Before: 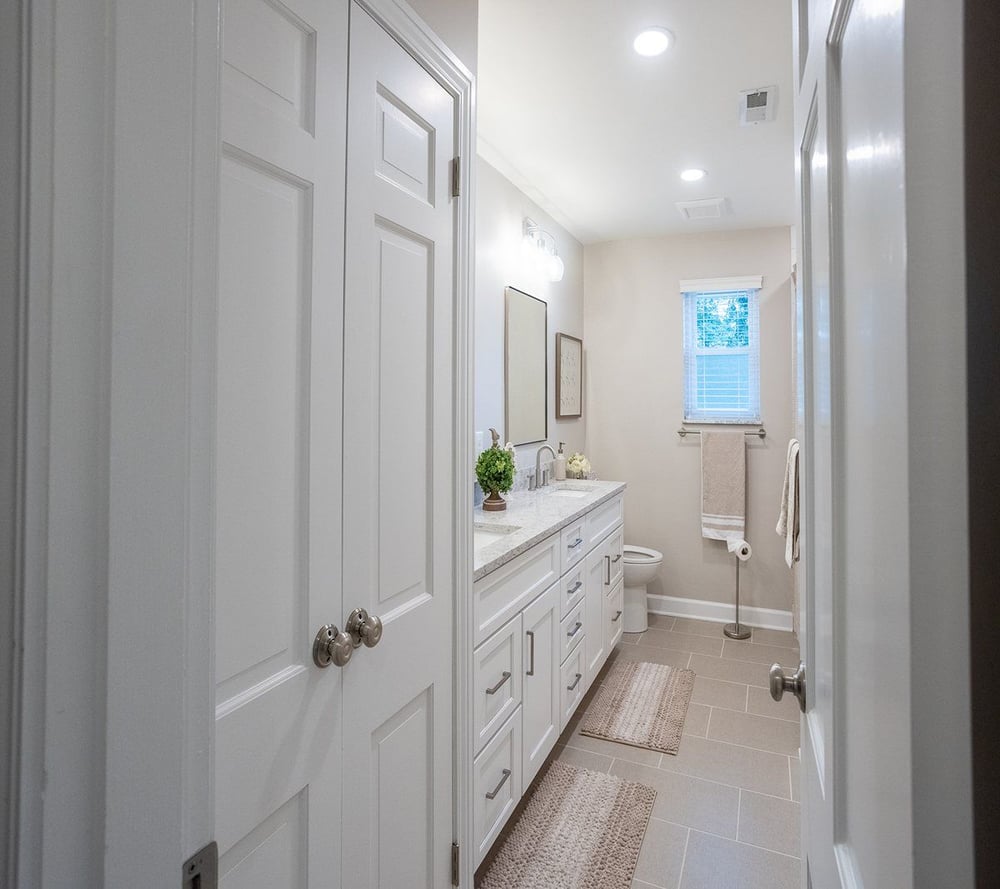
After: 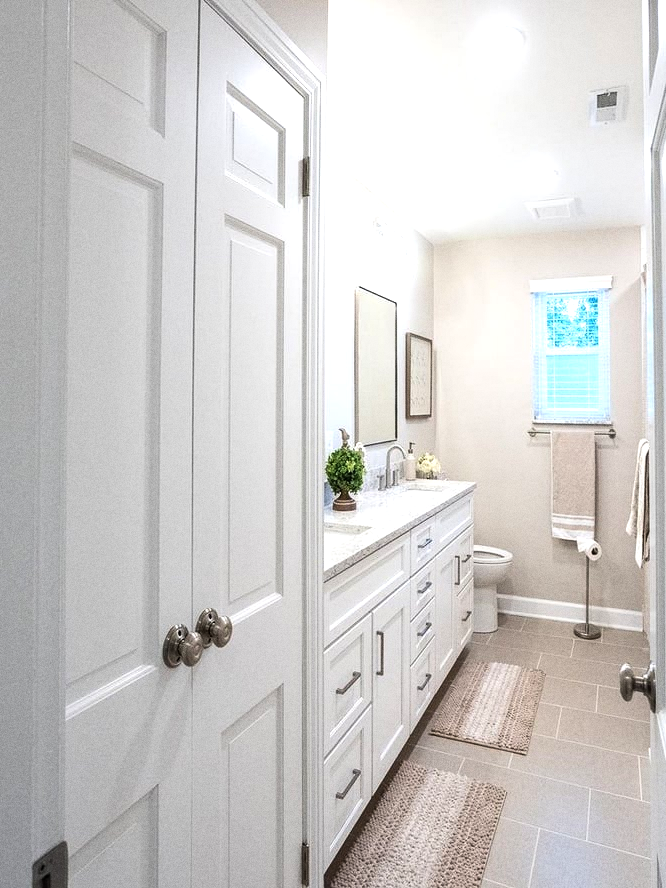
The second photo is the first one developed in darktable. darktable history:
grain: coarseness 0.09 ISO
tone equalizer: -8 EV -0.75 EV, -7 EV -0.7 EV, -6 EV -0.6 EV, -5 EV -0.4 EV, -3 EV 0.4 EV, -2 EV 0.6 EV, -1 EV 0.7 EV, +0 EV 0.75 EV, edges refinement/feathering 500, mask exposure compensation -1.57 EV, preserve details no
crop and rotate: left 15.055%, right 18.278%
color zones: curves: ch1 [(0, 0.513) (0.143, 0.524) (0.286, 0.511) (0.429, 0.506) (0.571, 0.503) (0.714, 0.503) (0.857, 0.508) (1, 0.513)]
